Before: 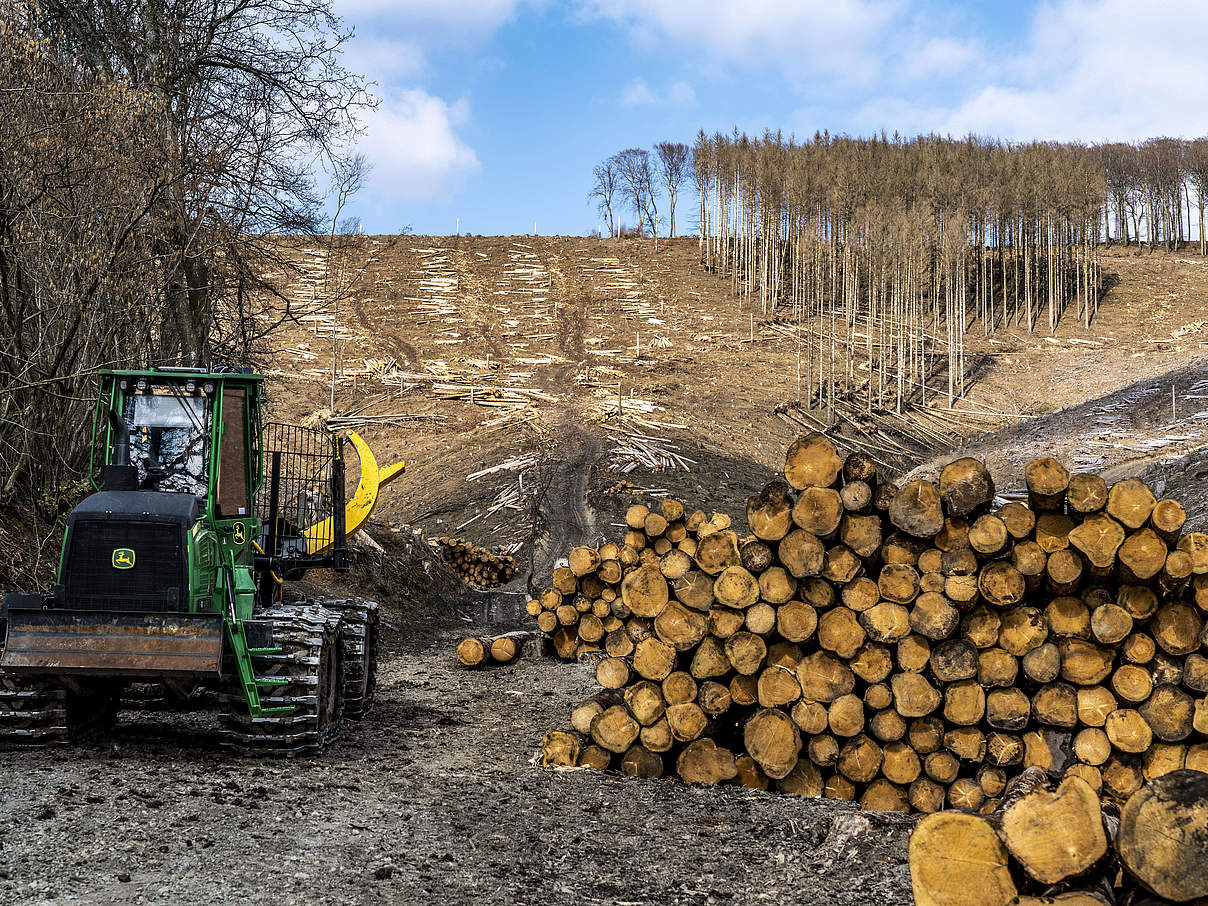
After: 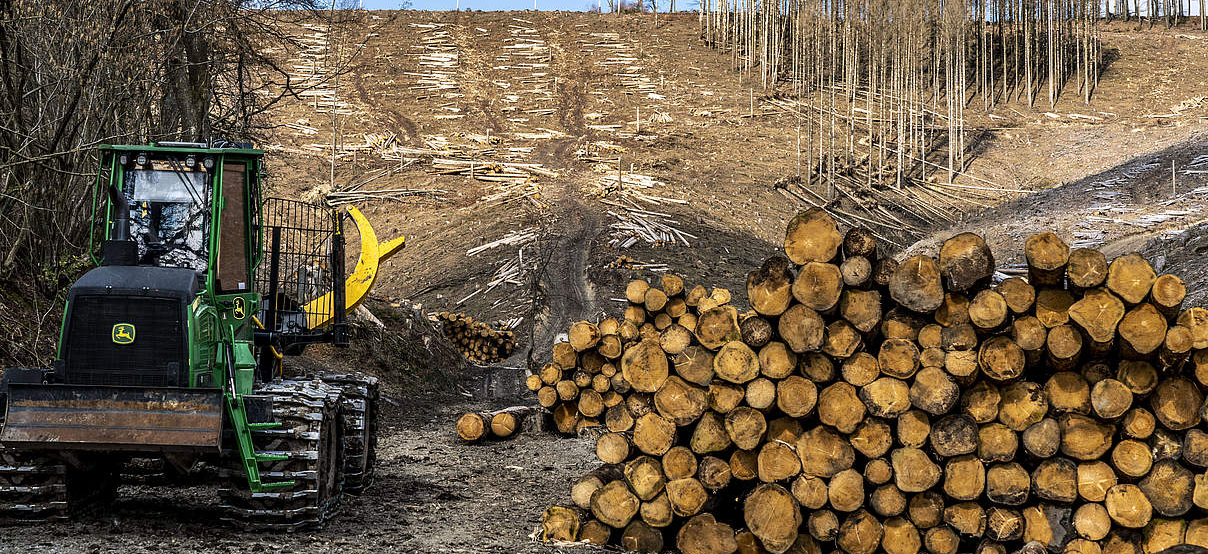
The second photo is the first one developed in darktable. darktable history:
levels: black 0.064%, levels [0, 0.498, 0.996]
crop and rotate: top 24.906%, bottom 13.946%
